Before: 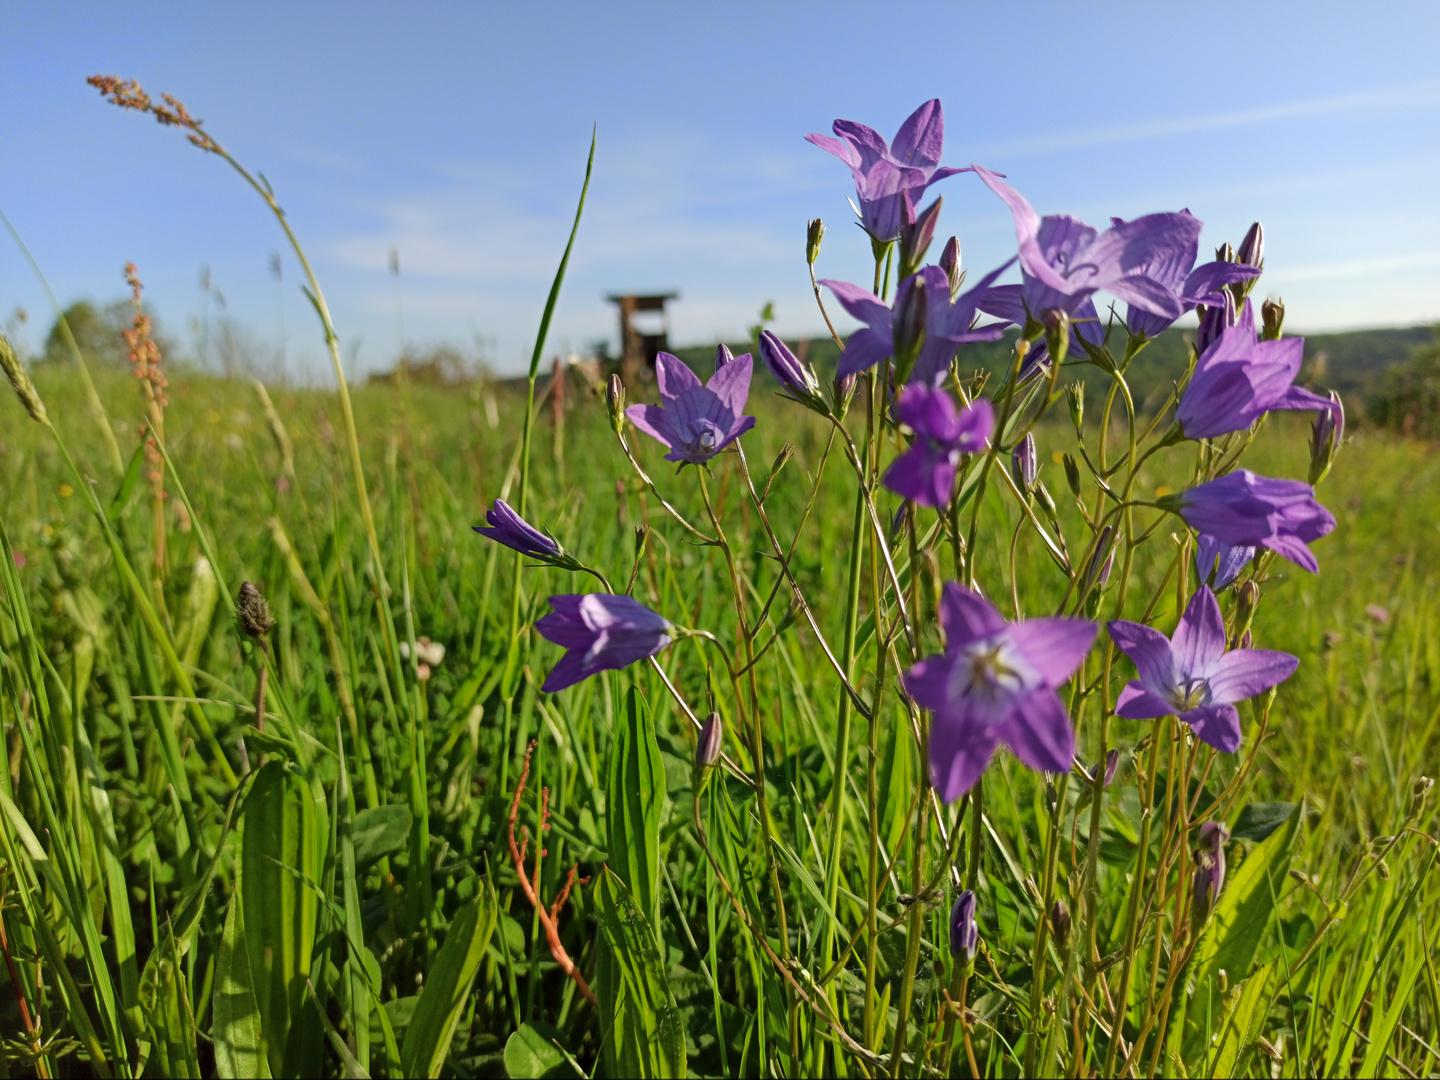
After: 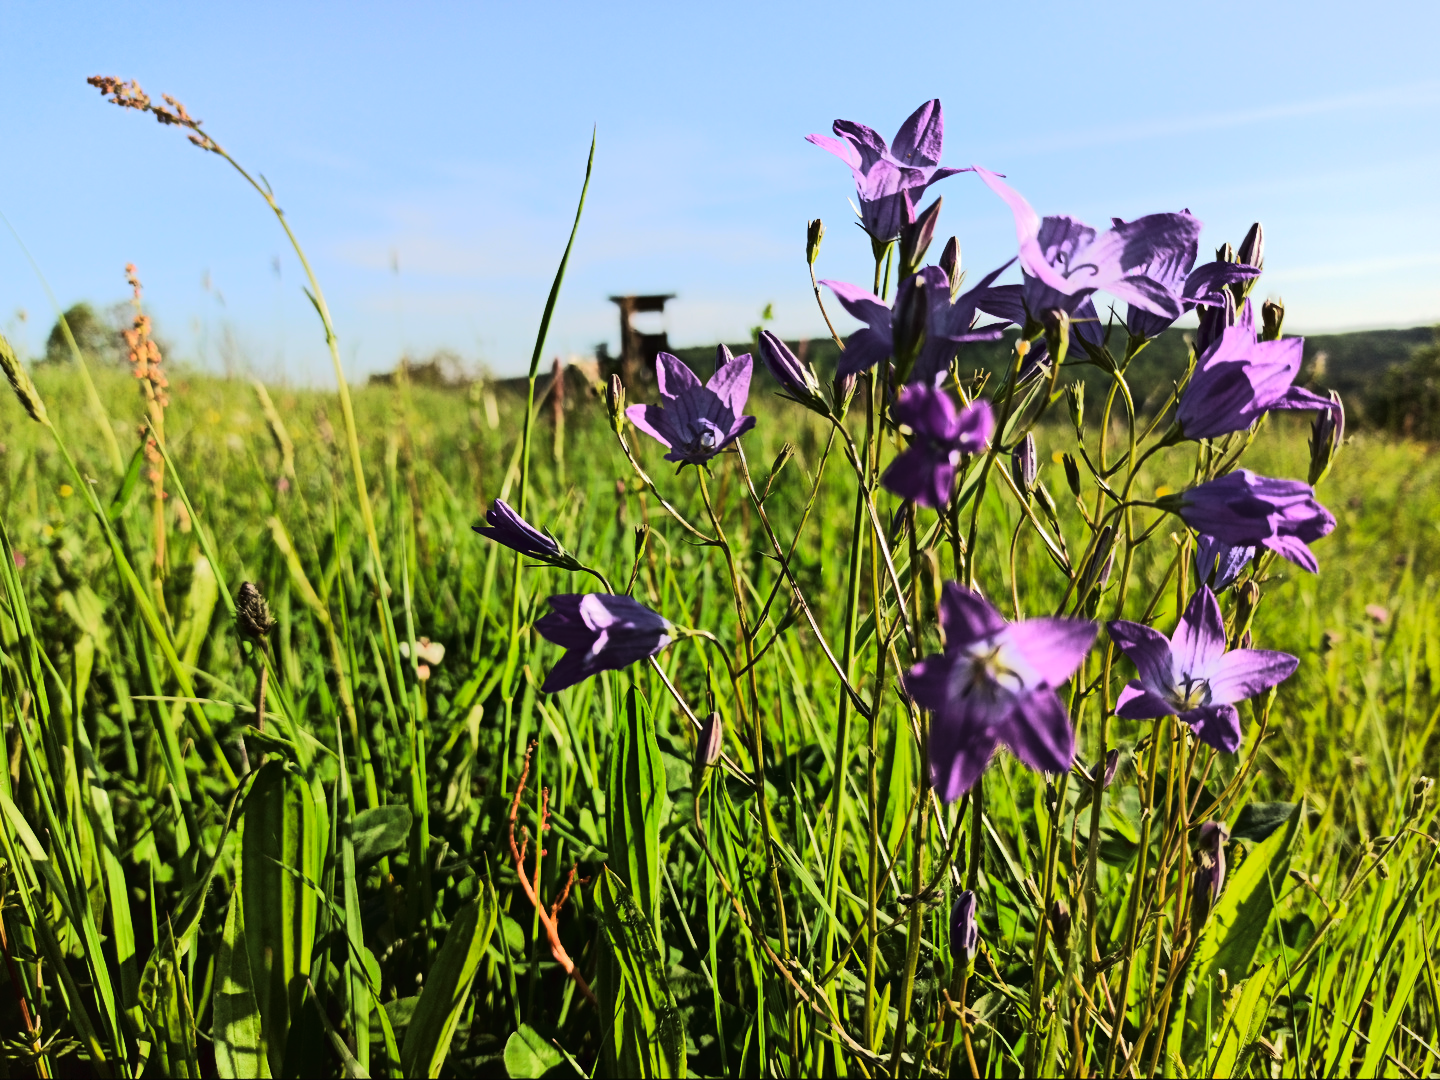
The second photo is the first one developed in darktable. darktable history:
contrast brightness saturation: contrast 0.197, brightness 0.14, saturation 0.141
tone curve: curves: ch0 [(0, 0) (0.003, 0.011) (0.011, 0.014) (0.025, 0.018) (0.044, 0.023) (0.069, 0.028) (0.1, 0.031) (0.136, 0.039) (0.177, 0.056) (0.224, 0.081) (0.277, 0.129) (0.335, 0.188) (0.399, 0.256) (0.468, 0.367) (0.543, 0.514) (0.623, 0.684) (0.709, 0.785) (0.801, 0.846) (0.898, 0.884) (1, 1)], color space Lab, linked channels, preserve colors none
